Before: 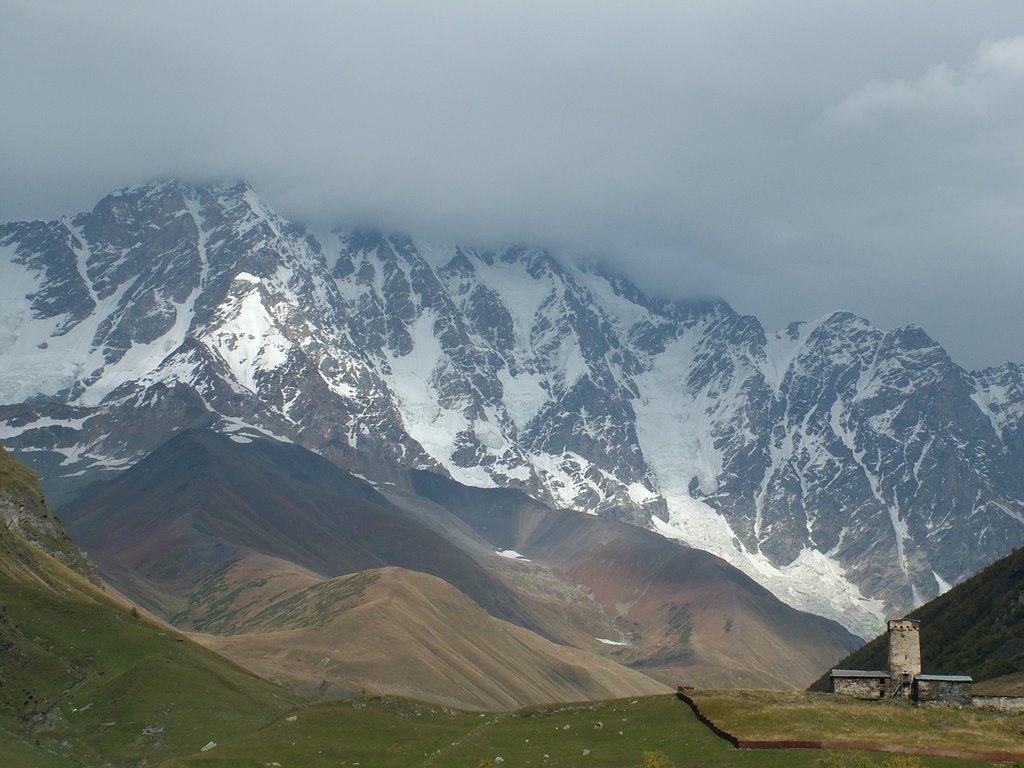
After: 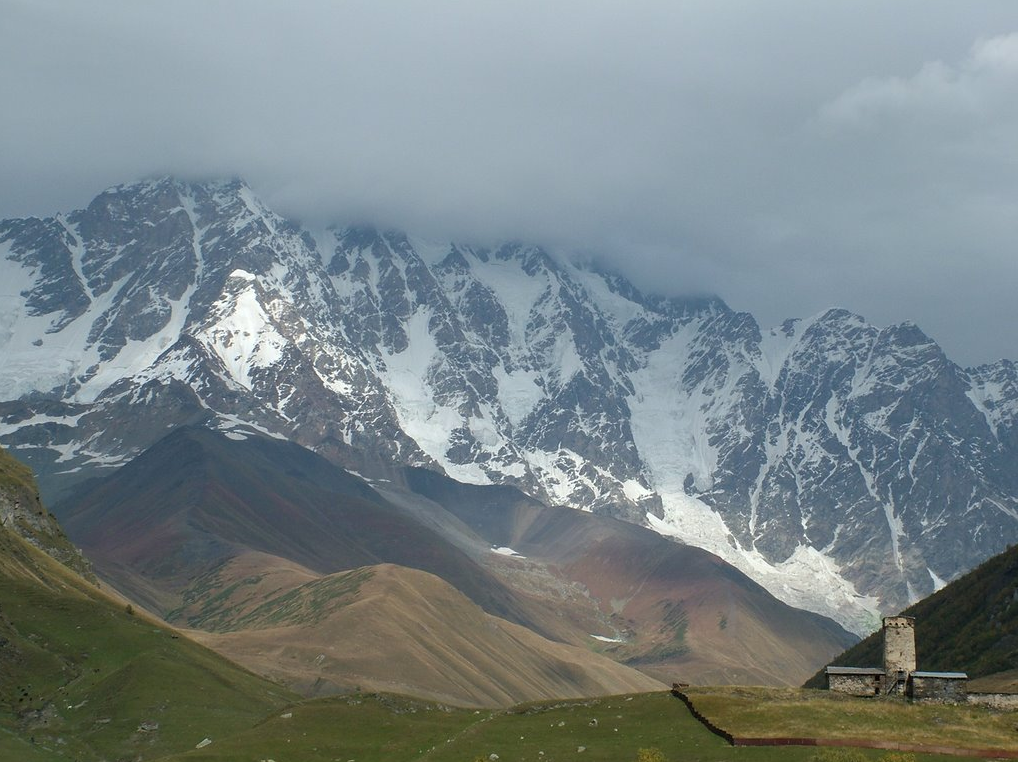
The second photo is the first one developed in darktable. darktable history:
crop and rotate: left 0.498%, top 0.397%, bottom 0.294%
